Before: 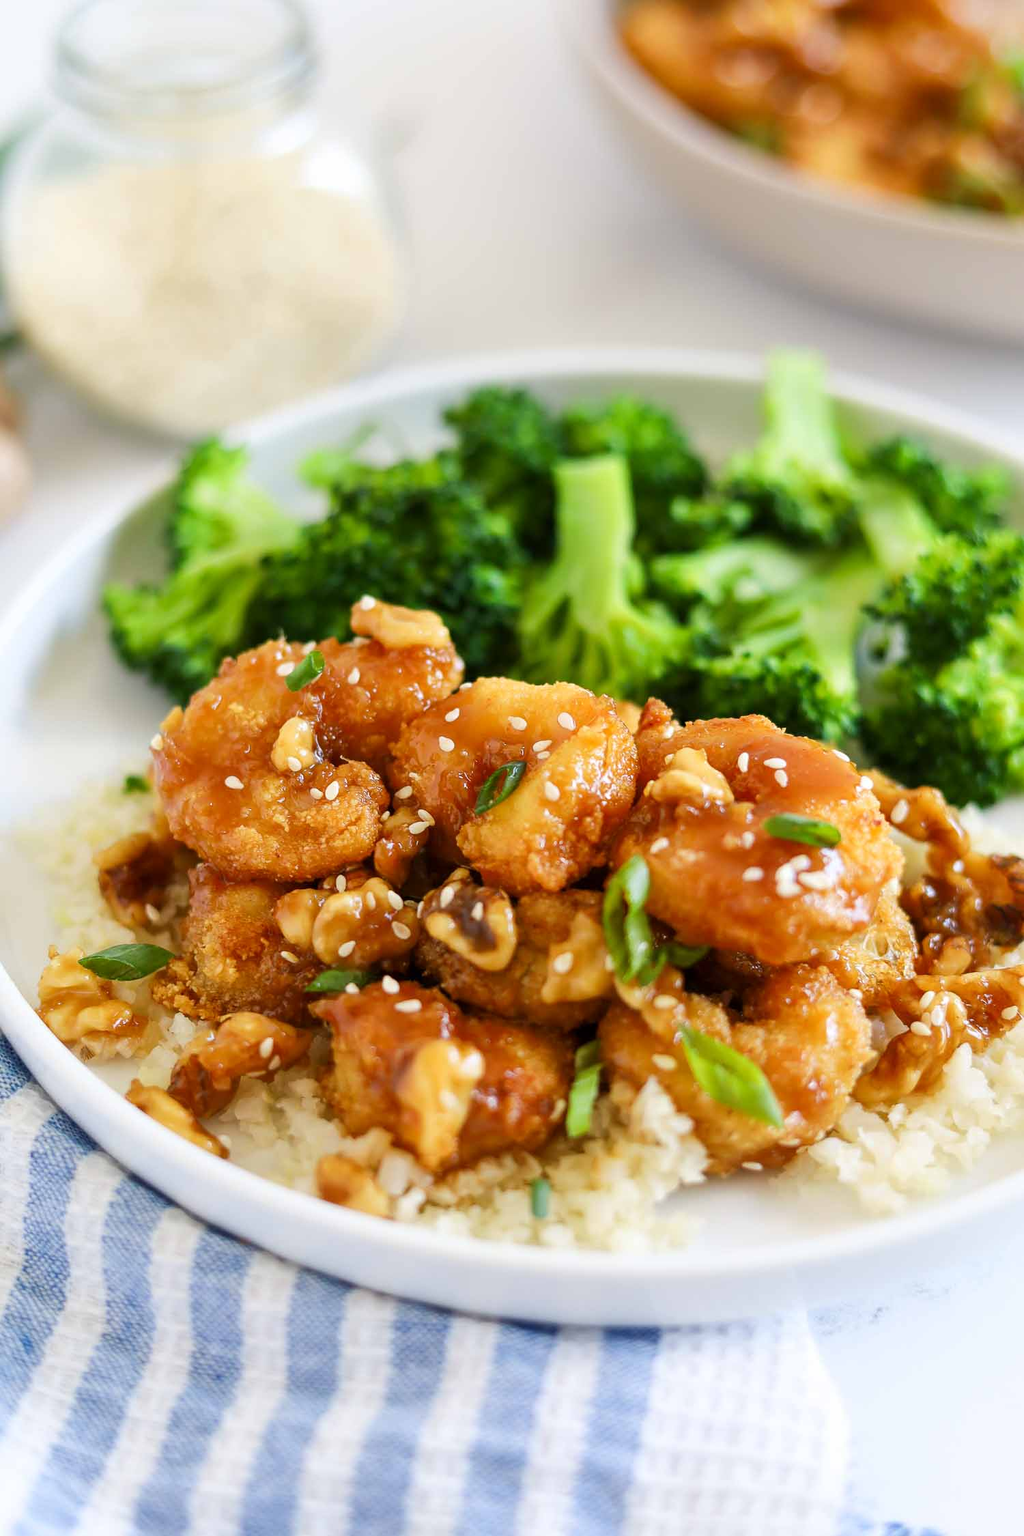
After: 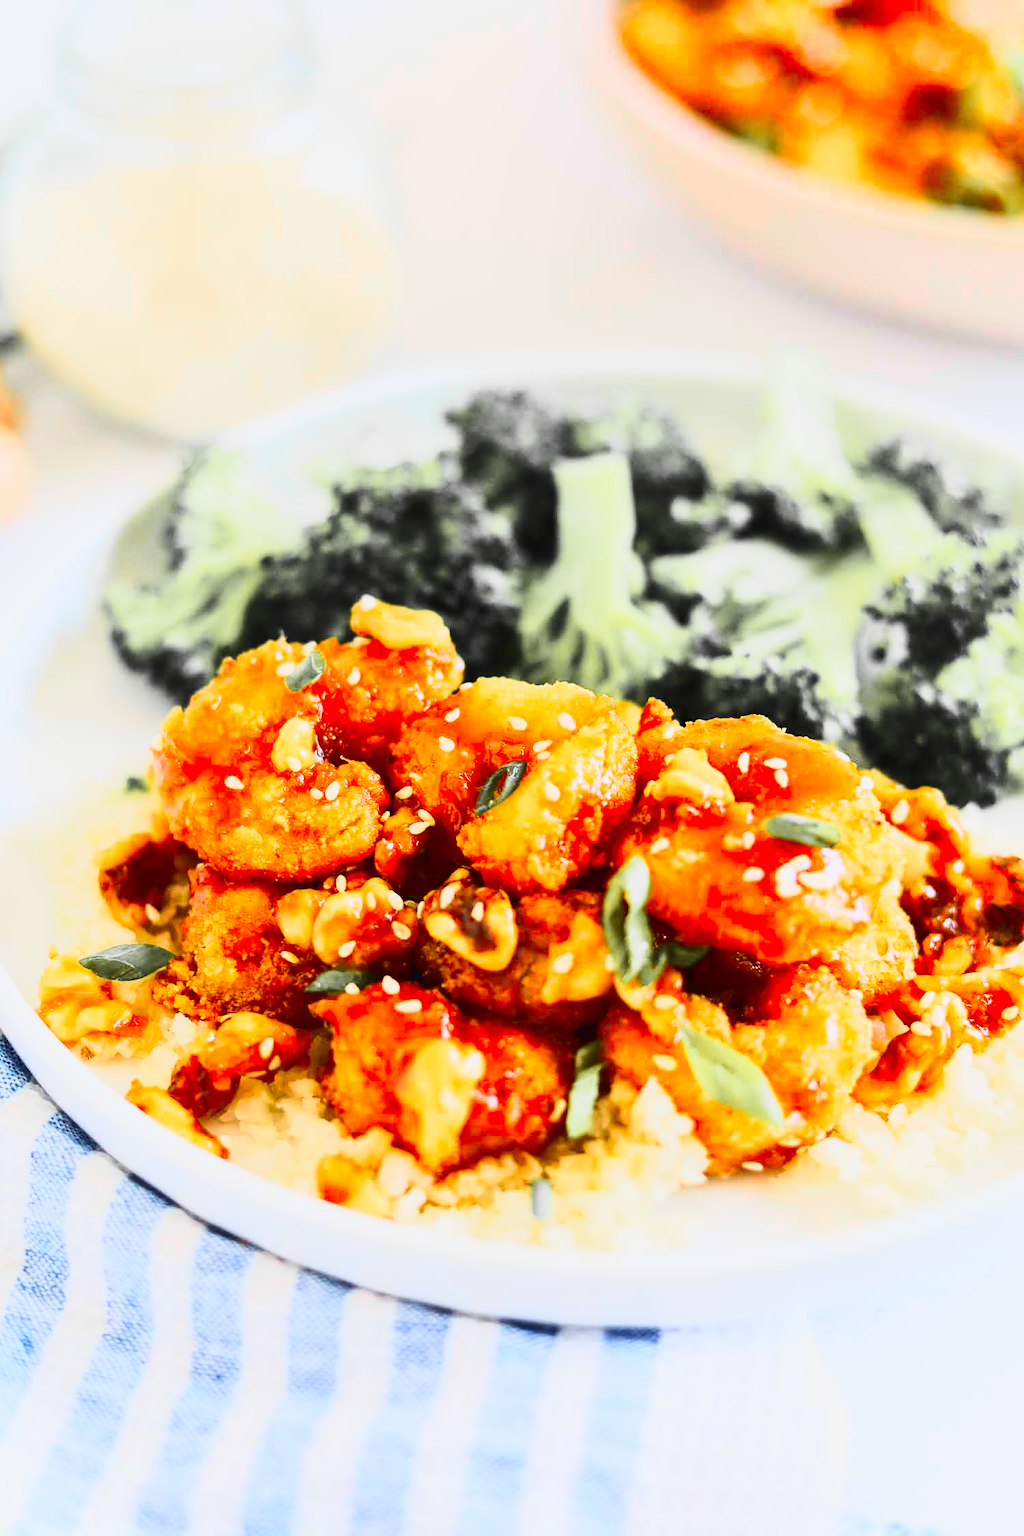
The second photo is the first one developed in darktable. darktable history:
color zones: curves: ch1 [(0, 0.679) (0.143, 0.647) (0.286, 0.261) (0.378, -0.011) (0.571, 0.396) (0.714, 0.399) (0.857, 0.406) (1, 0.679)]
exposure: exposure 0.15 EV, compensate highlight preservation false
tone curve: curves: ch0 [(0, 0.026) (0.146, 0.158) (0.272, 0.34) (0.434, 0.625) (0.676, 0.871) (0.994, 0.955)], color space Lab, linked channels, preserve colors none
contrast brightness saturation: contrast 0.13, brightness -0.05, saturation 0.16
